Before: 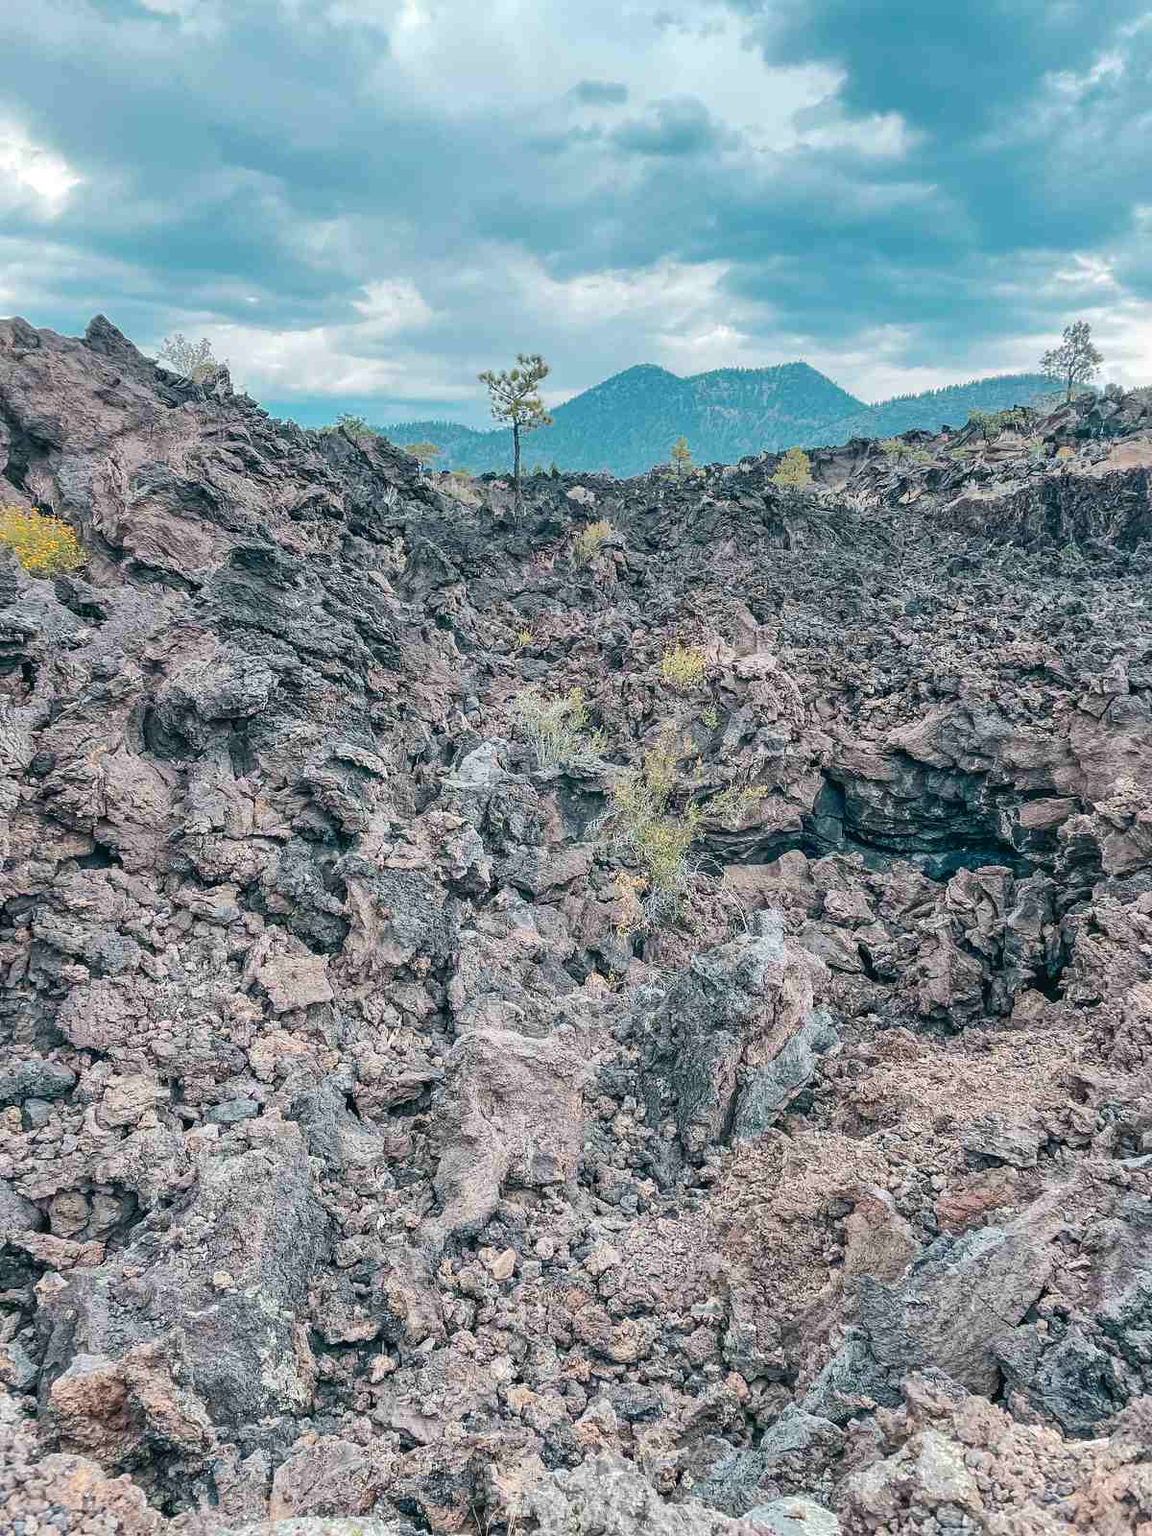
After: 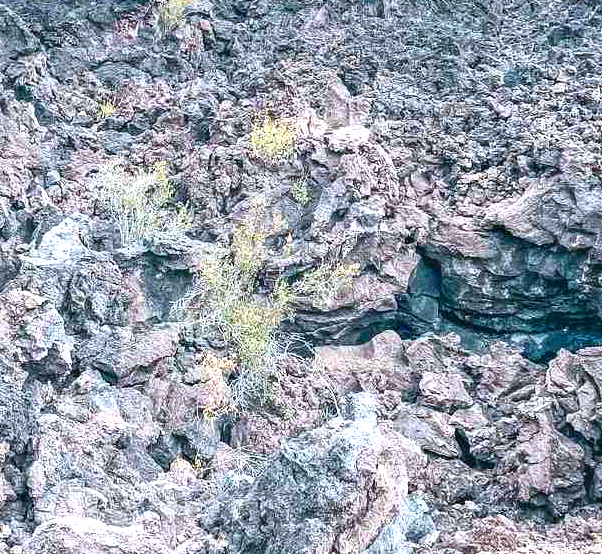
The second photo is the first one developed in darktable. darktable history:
color calibration: illuminant as shot in camera, x 0.358, y 0.373, temperature 4628.91 K
exposure: black level correction 0, exposure 0.877 EV, compensate exposure bias true, compensate highlight preservation false
crop: left 36.607%, top 34.735%, right 13.146%, bottom 30.611%
